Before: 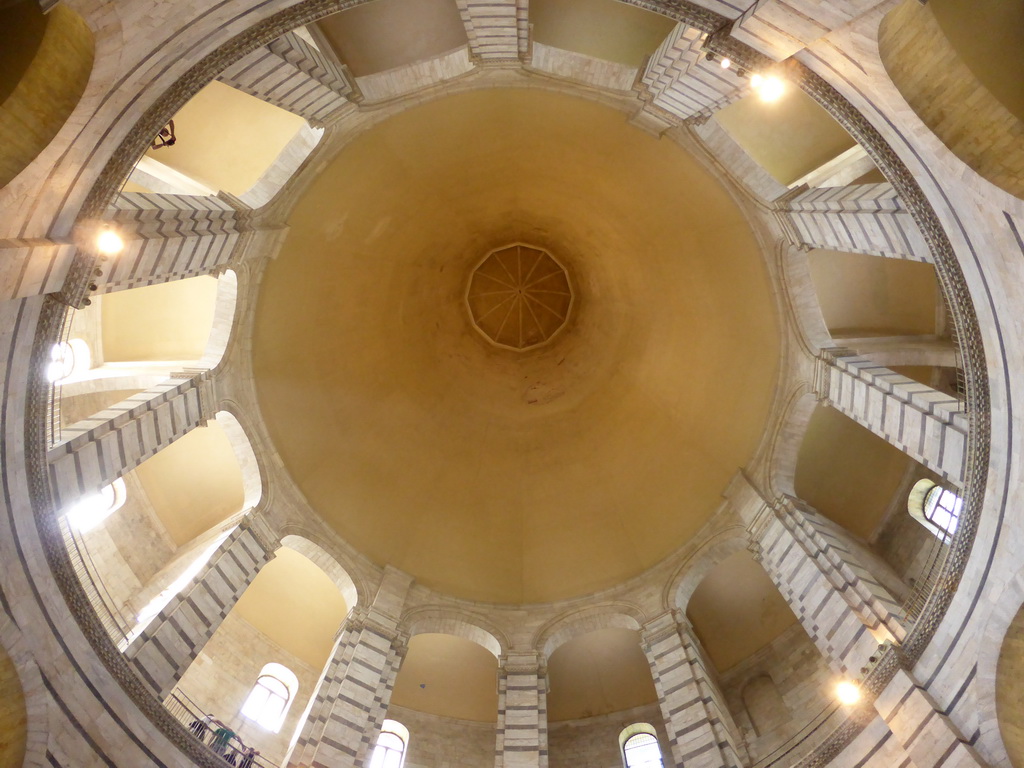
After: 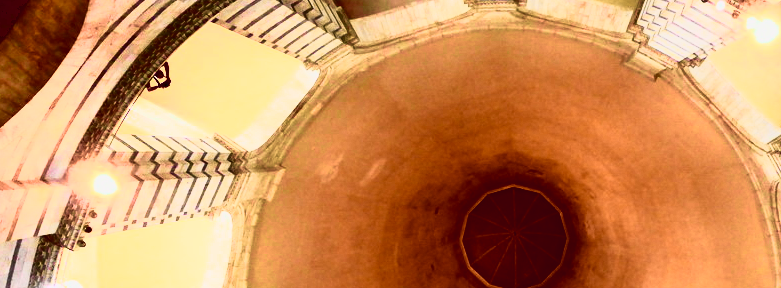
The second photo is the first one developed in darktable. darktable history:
tone curve: curves: ch0 [(0, 0) (0.046, 0.031) (0.163, 0.114) (0.391, 0.432) (0.488, 0.561) (0.695, 0.839) (0.785, 0.904) (1, 0.965)]; ch1 [(0, 0) (0.248, 0.252) (0.427, 0.412) (0.482, 0.462) (0.499, 0.499) (0.518, 0.518) (0.535, 0.577) (0.585, 0.623) (0.679, 0.743) (0.788, 0.809) (1, 1)]; ch2 [(0, 0) (0.313, 0.262) (0.427, 0.417) (0.473, 0.47) (0.503, 0.503) (0.523, 0.515) (0.557, 0.596) (0.598, 0.646) (0.708, 0.771) (1, 1)], color space Lab, independent channels, preserve colors none
color zones: curves: ch1 [(0.239, 0.552) (0.75, 0.5)]; ch2 [(0.25, 0.462) (0.749, 0.457)]
crop: left 0.561%, top 7.65%, right 23.165%, bottom 54.793%
velvia: strength 45.68%
contrast brightness saturation: contrast 0.5, saturation -0.097
